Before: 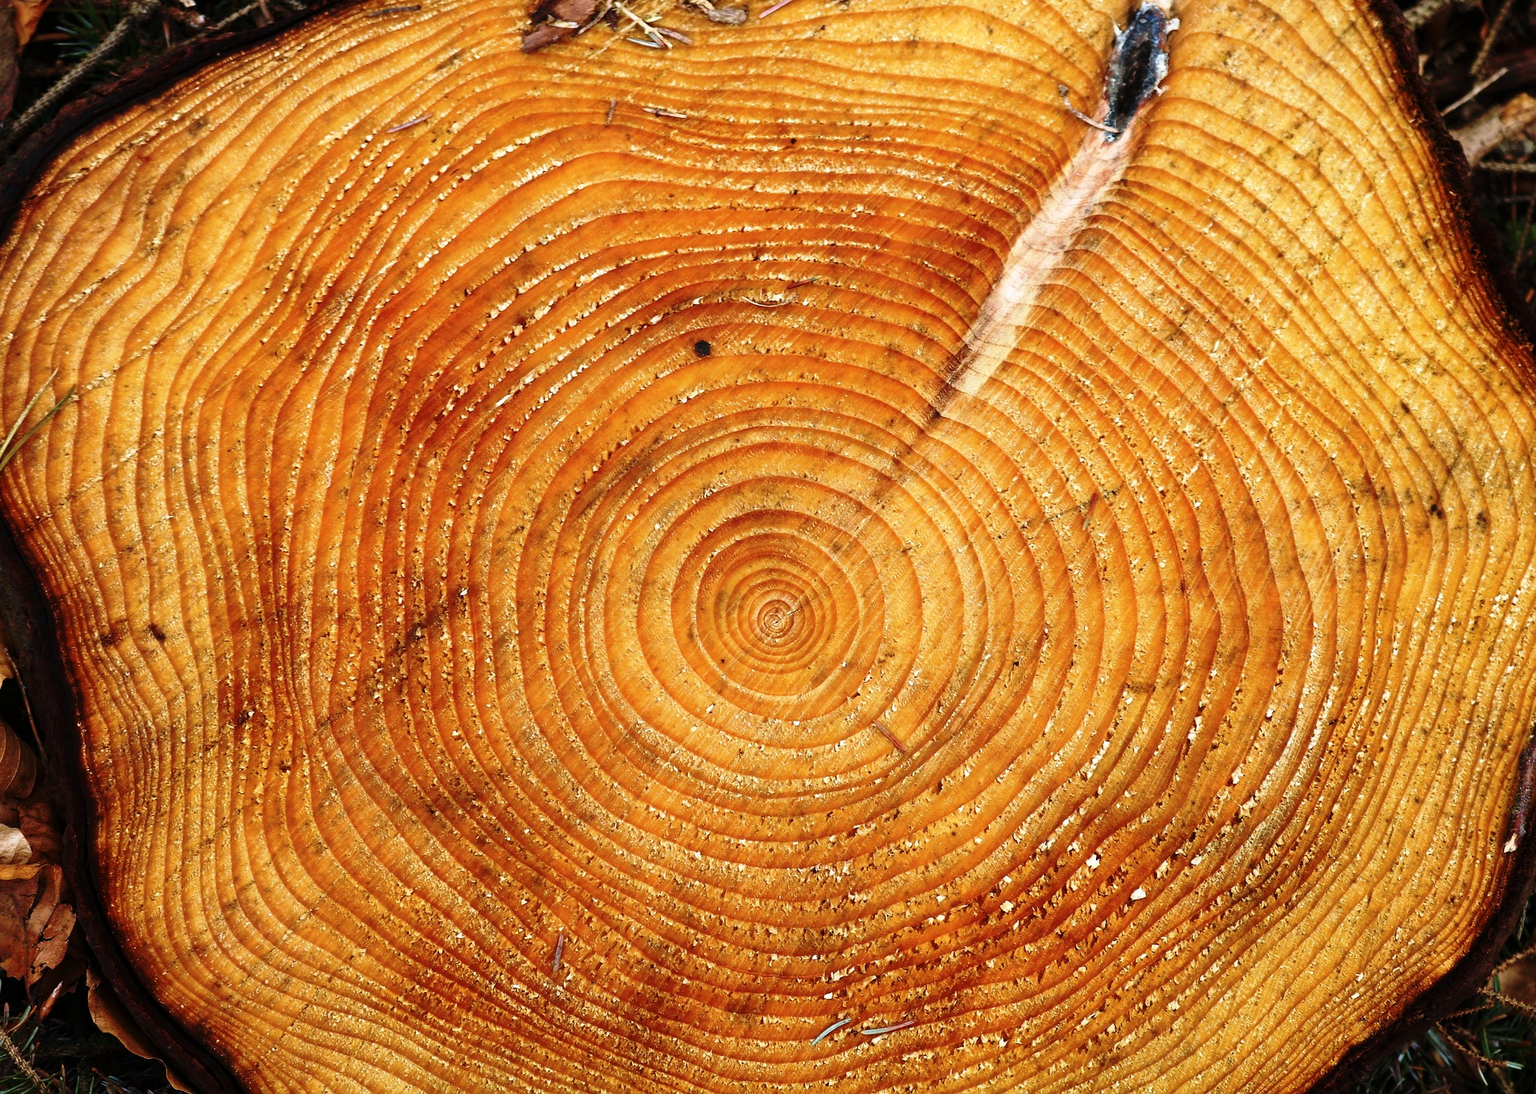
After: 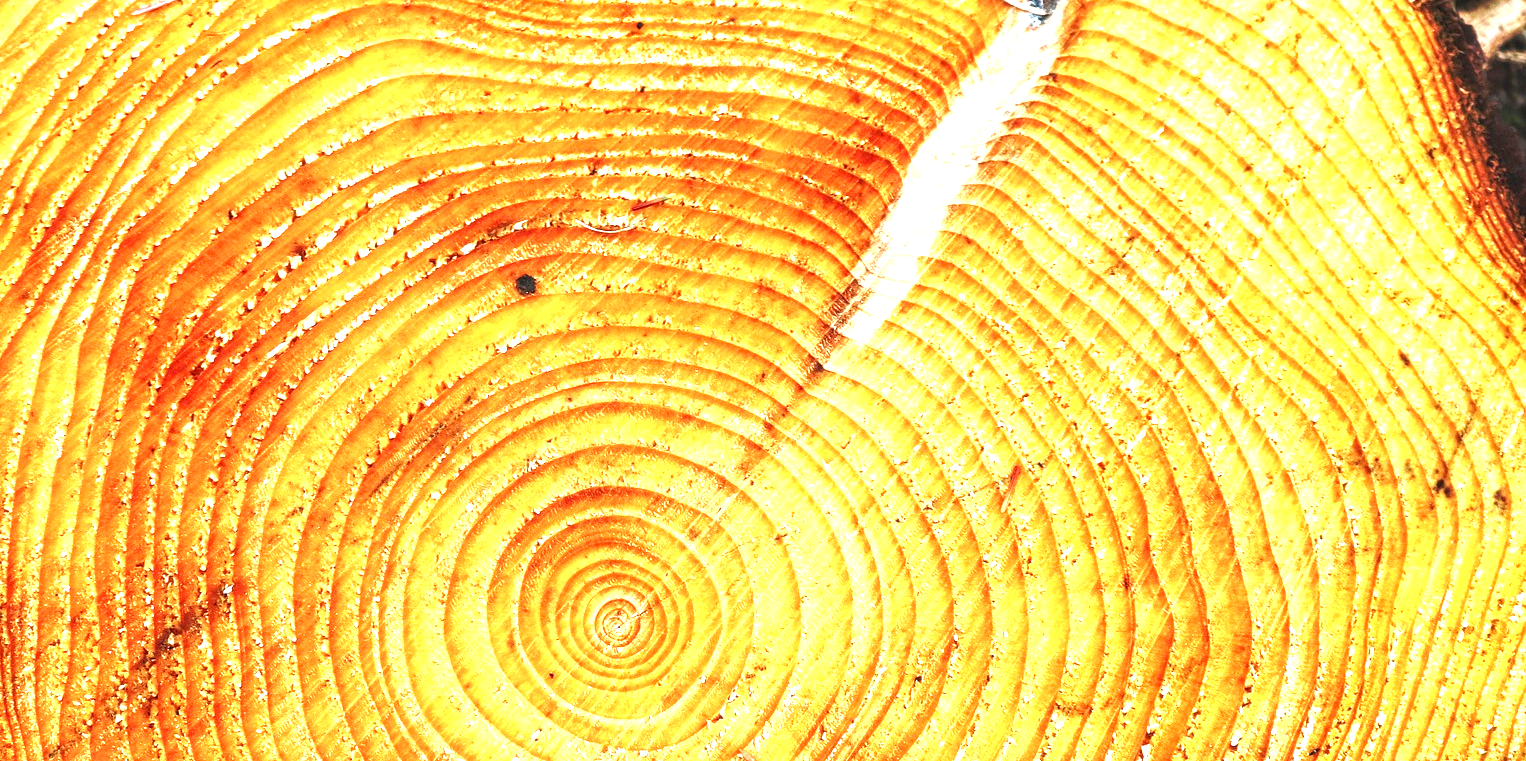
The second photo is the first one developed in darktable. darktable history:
white balance: red 0.974, blue 1.044
exposure: black level correction 0, exposure 1.675 EV, compensate exposure bias true, compensate highlight preservation false
local contrast: detail 130%
crop: left 18.38%, top 11.092%, right 2.134%, bottom 33.217%
